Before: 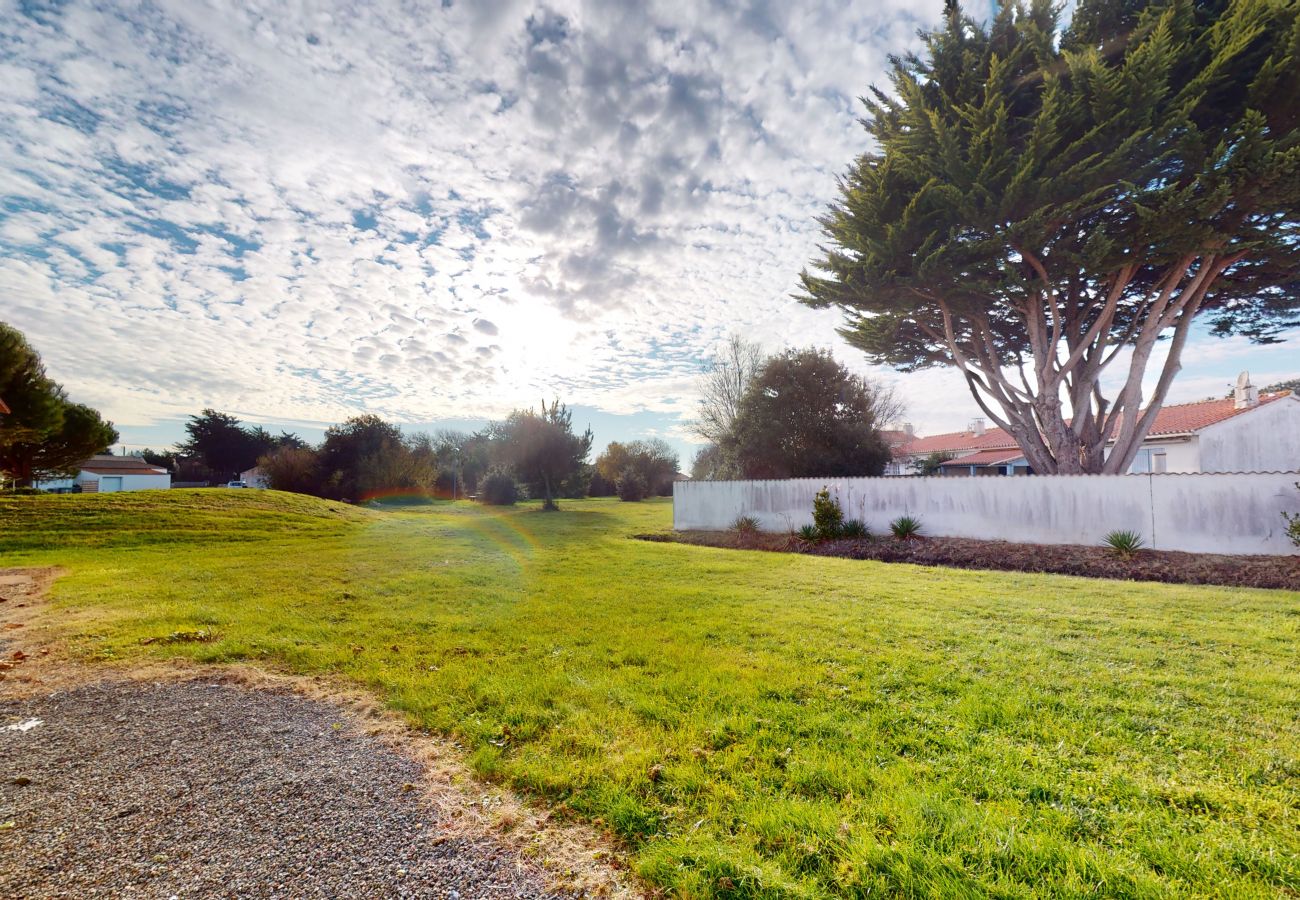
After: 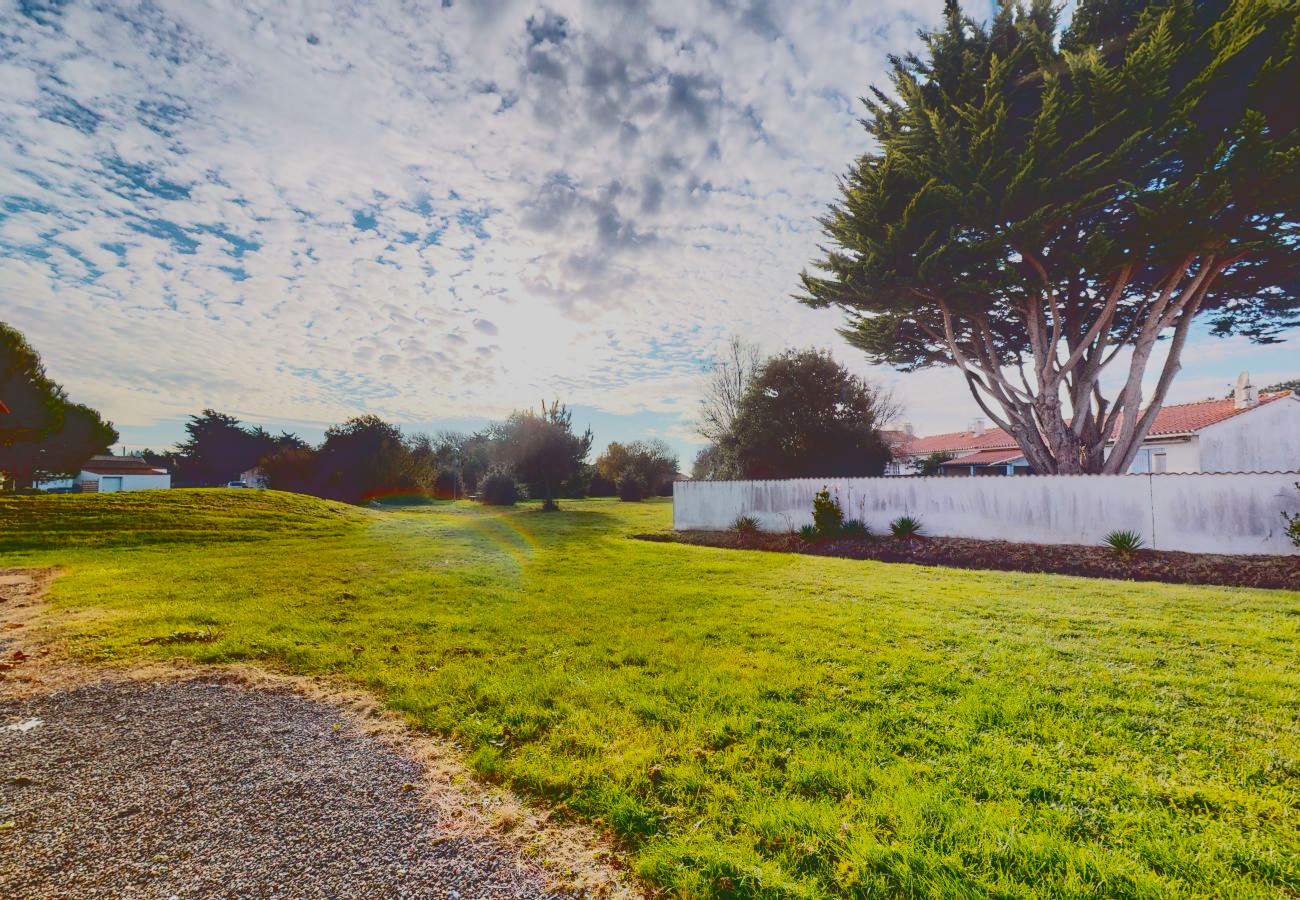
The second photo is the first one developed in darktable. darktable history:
color balance rgb: perceptual saturation grading › global saturation 10%, global vibrance 10%
local contrast: on, module defaults
white balance: emerald 1
tone curve: curves: ch0 [(0, 0.23) (0.125, 0.207) (0.245, 0.227) (0.736, 0.695) (1, 0.824)], color space Lab, independent channels, preserve colors none
